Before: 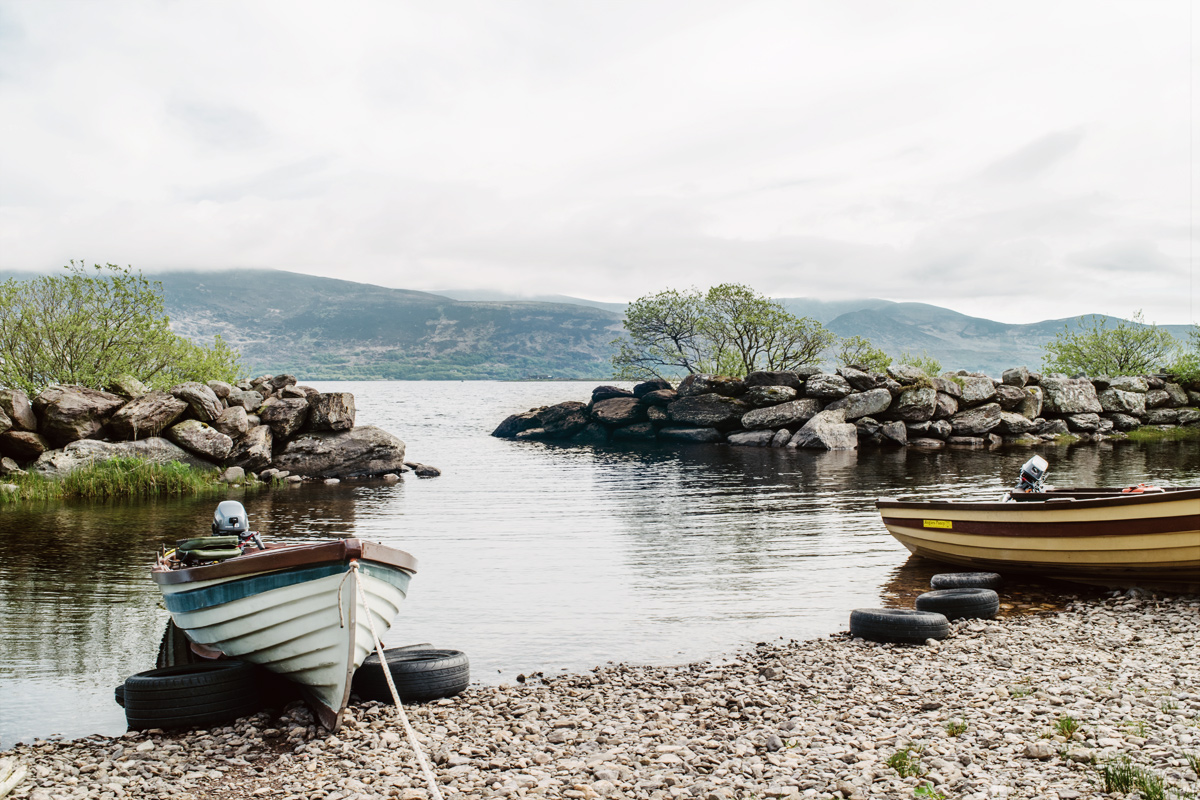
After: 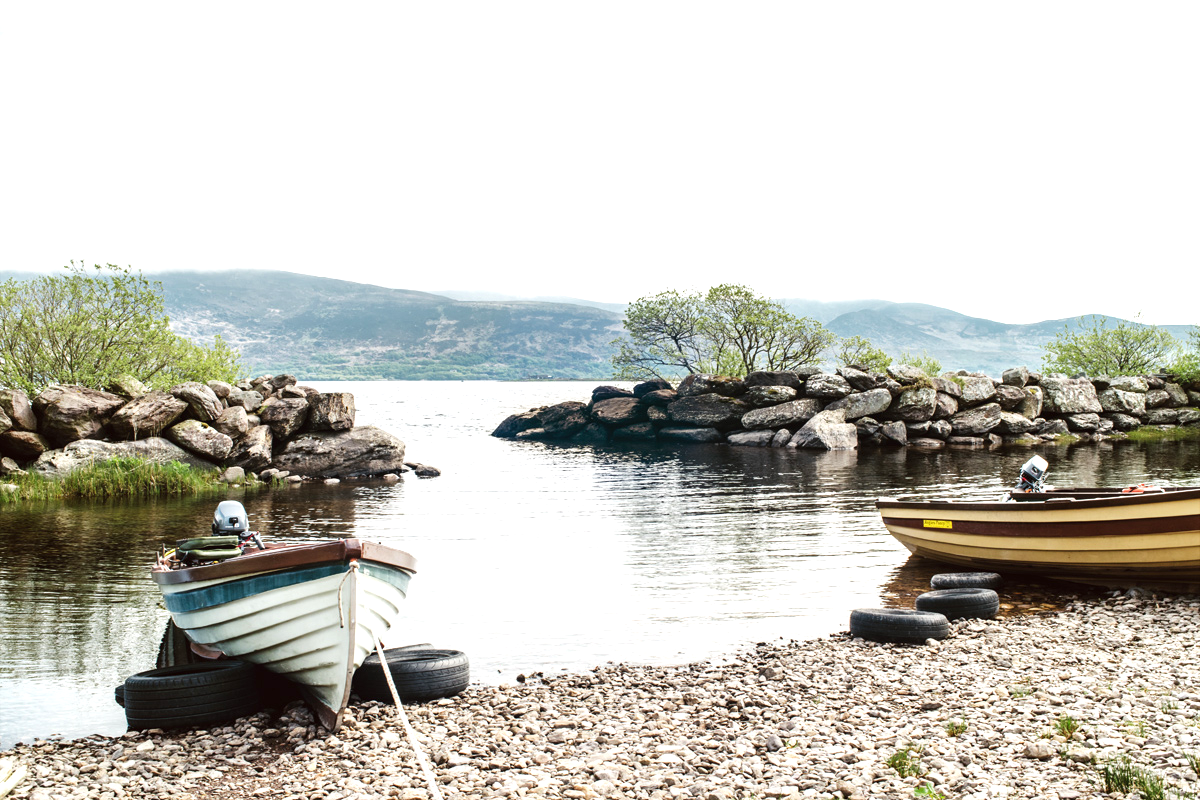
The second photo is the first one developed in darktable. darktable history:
exposure: exposure 0.602 EV, compensate exposure bias true, compensate highlight preservation false
